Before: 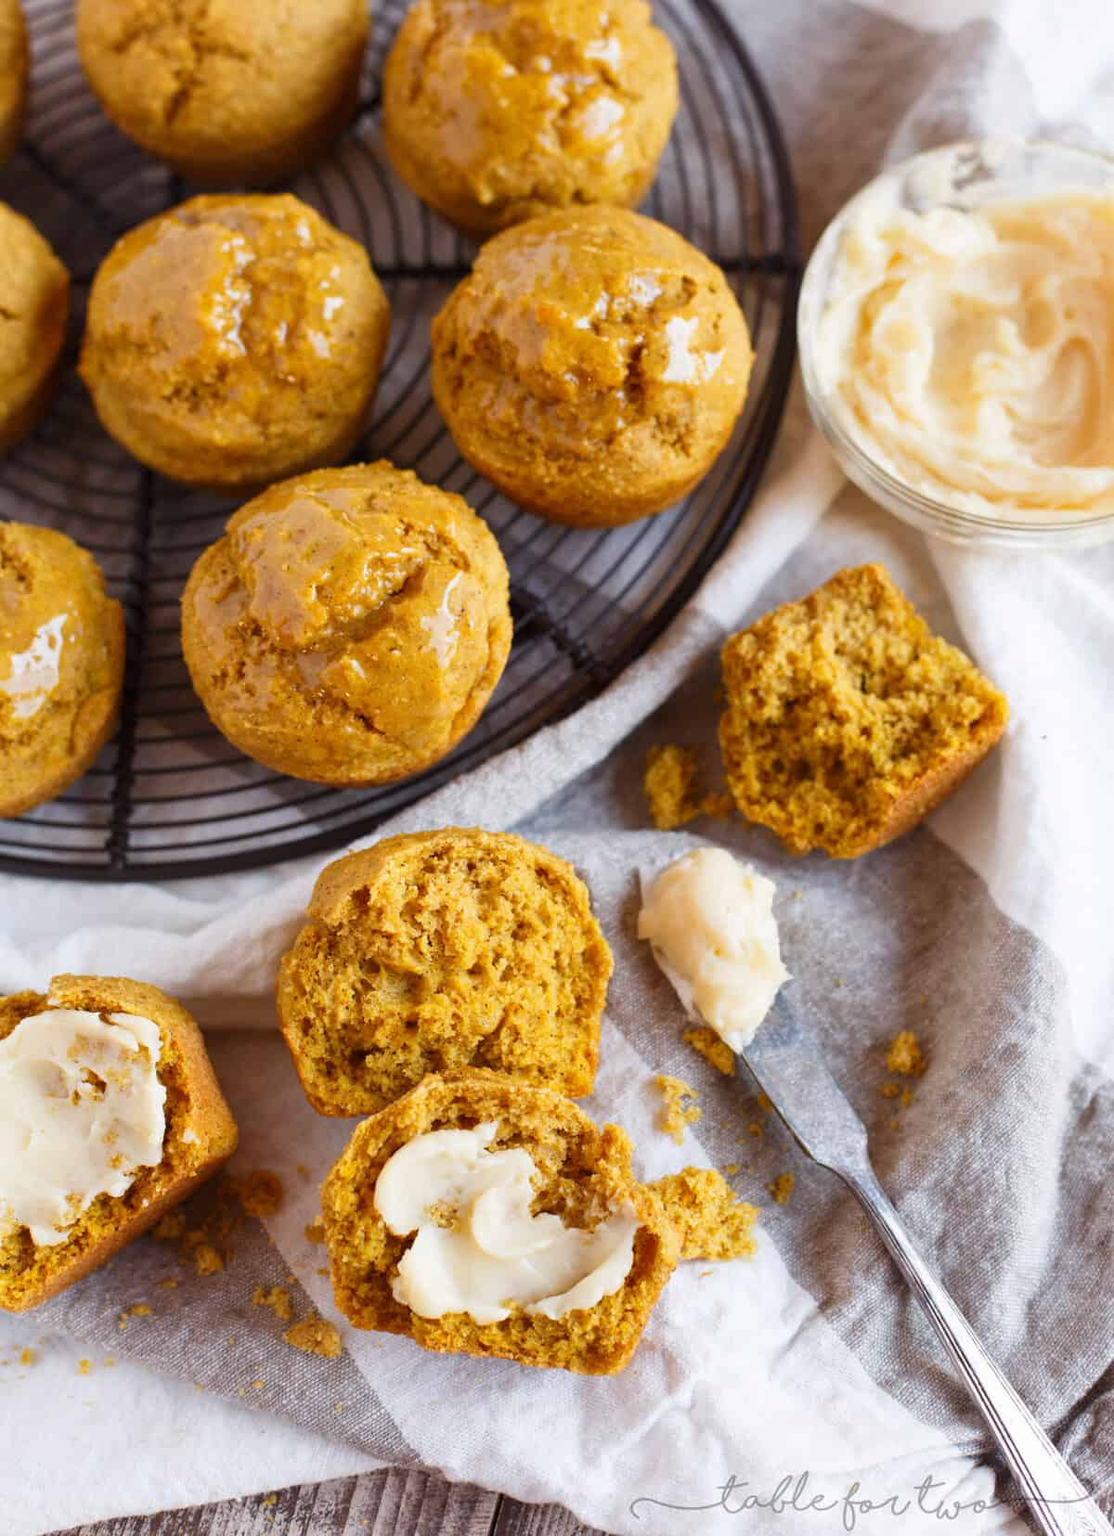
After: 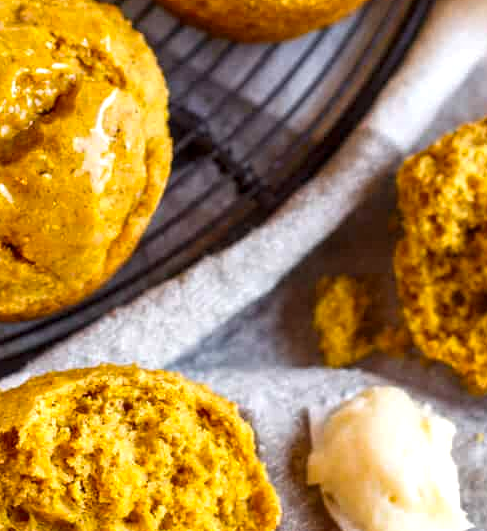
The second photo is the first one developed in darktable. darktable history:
color balance rgb: highlights gain › luminance 17.527%, perceptual saturation grading › global saturation 19.624%
local contrast: highlights 62%, detail 143%, midtone range 0.422
crop: left 31.712%, top 31.892%, right 27.631%, bottom 36.022%
